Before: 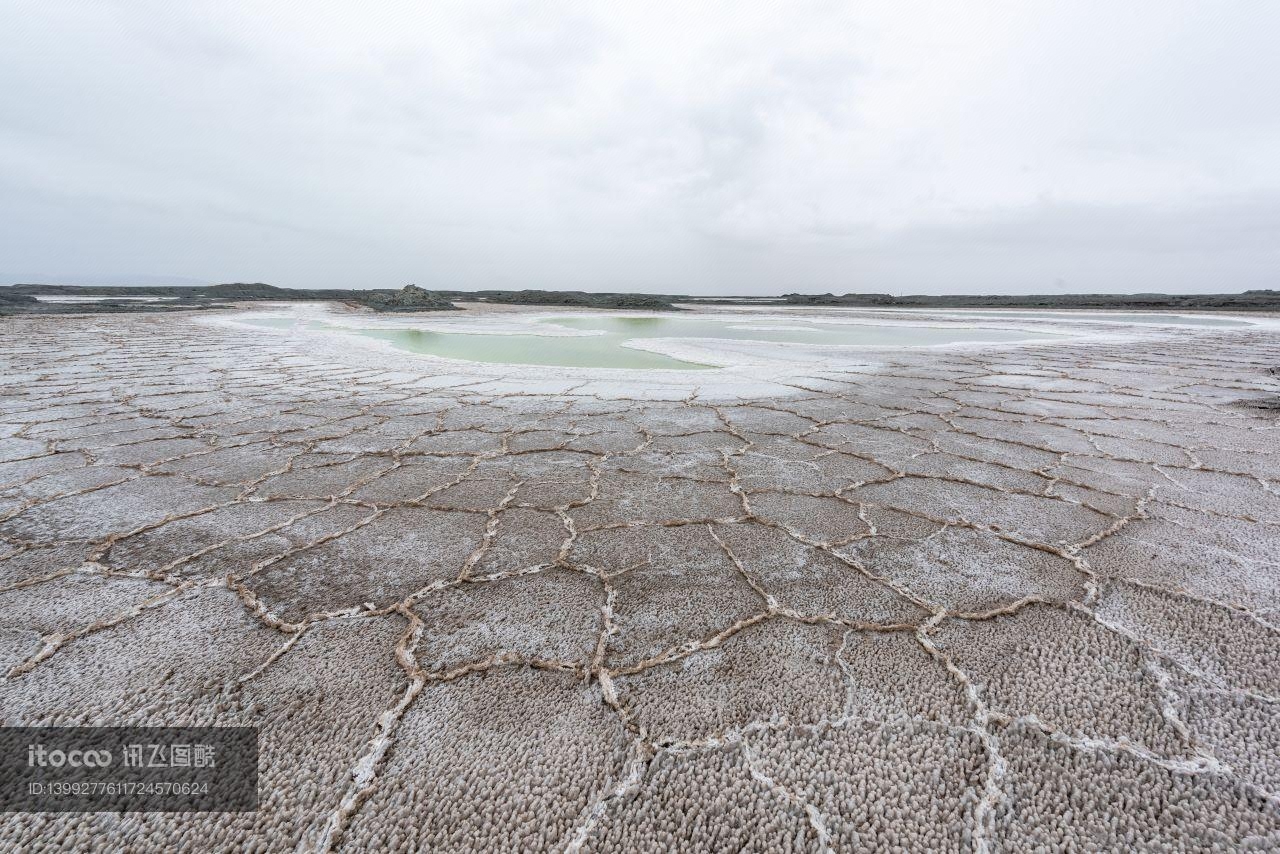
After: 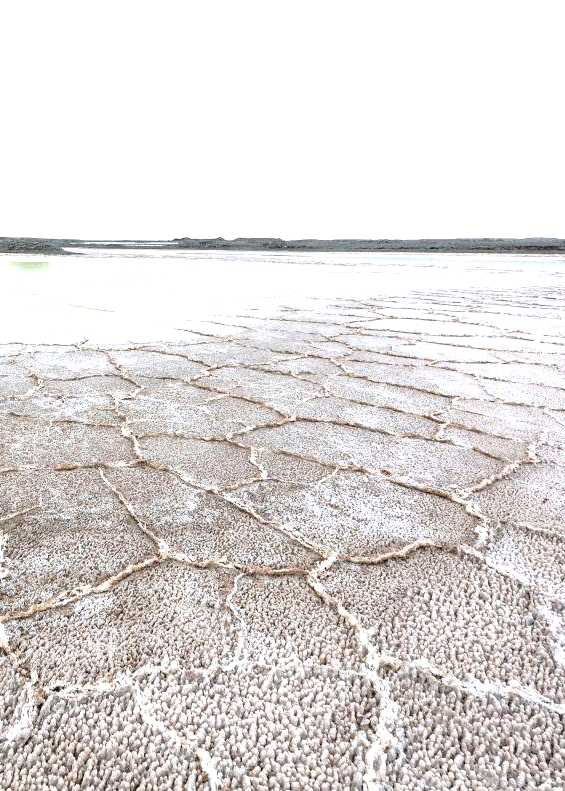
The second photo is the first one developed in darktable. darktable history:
exposure: exposure 1.137 EV, compensate highlight preservation false
crop: left 47.628%, top 6.643%, right 7.874%
